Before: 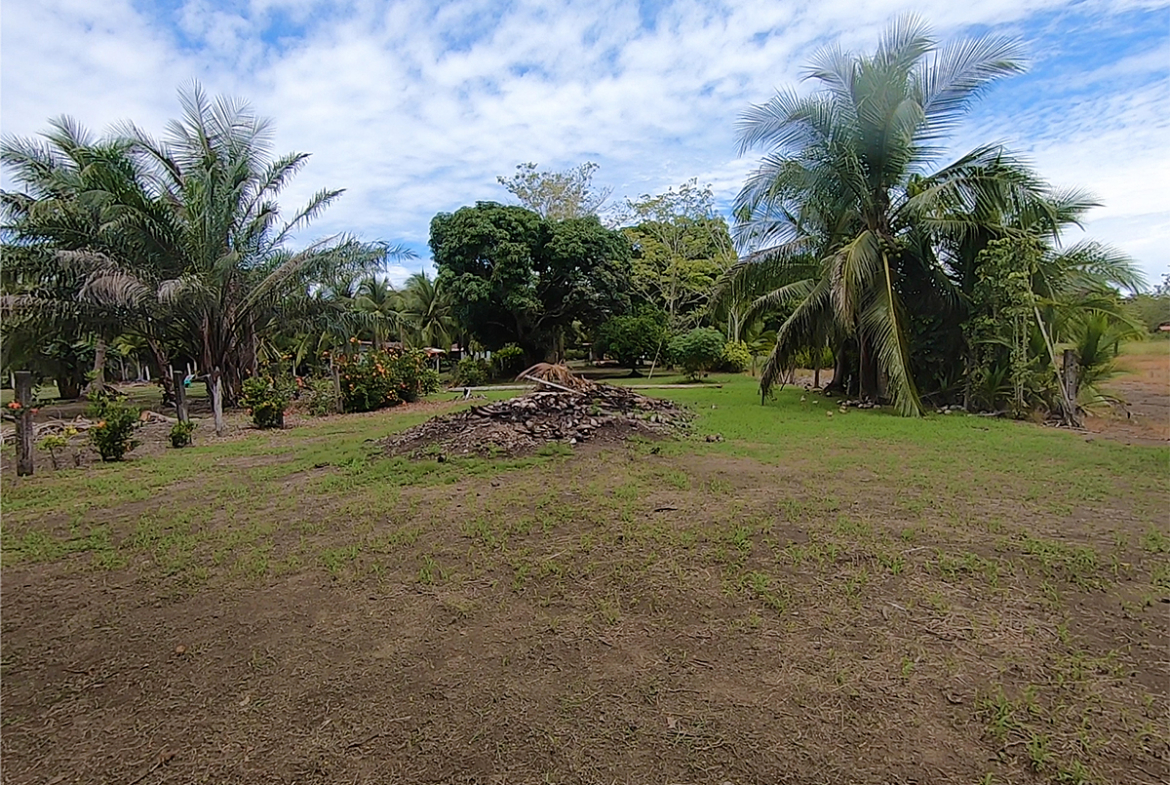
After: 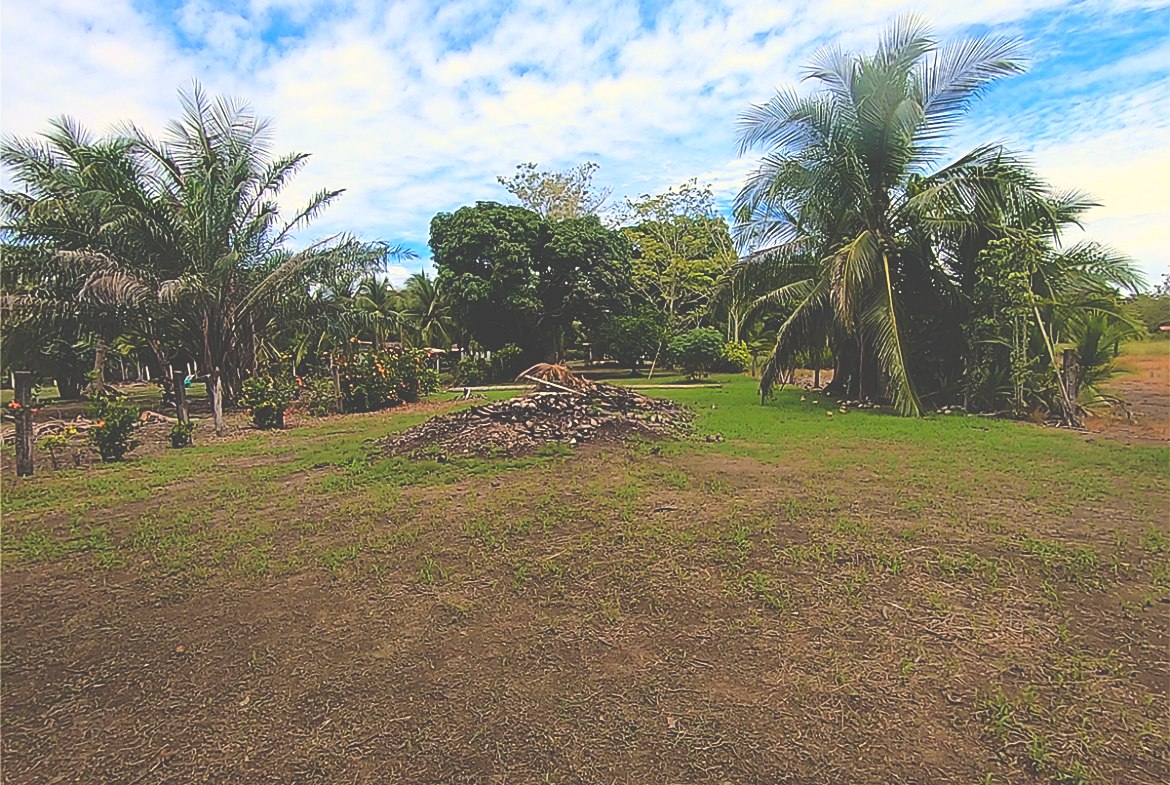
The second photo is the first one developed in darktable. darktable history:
rgb curve: curves: ch0 [(0, 0.186) (0.314, 0.284) (0.775, 0.708) (1, 1)], compensate middle gray true, preserve colors none
contrast brightness saturation: contrast 0.24, brightness 0.26, saturation 0.39
sharpen: on, module defaults
white balance: red 1.045, blue 0.932
